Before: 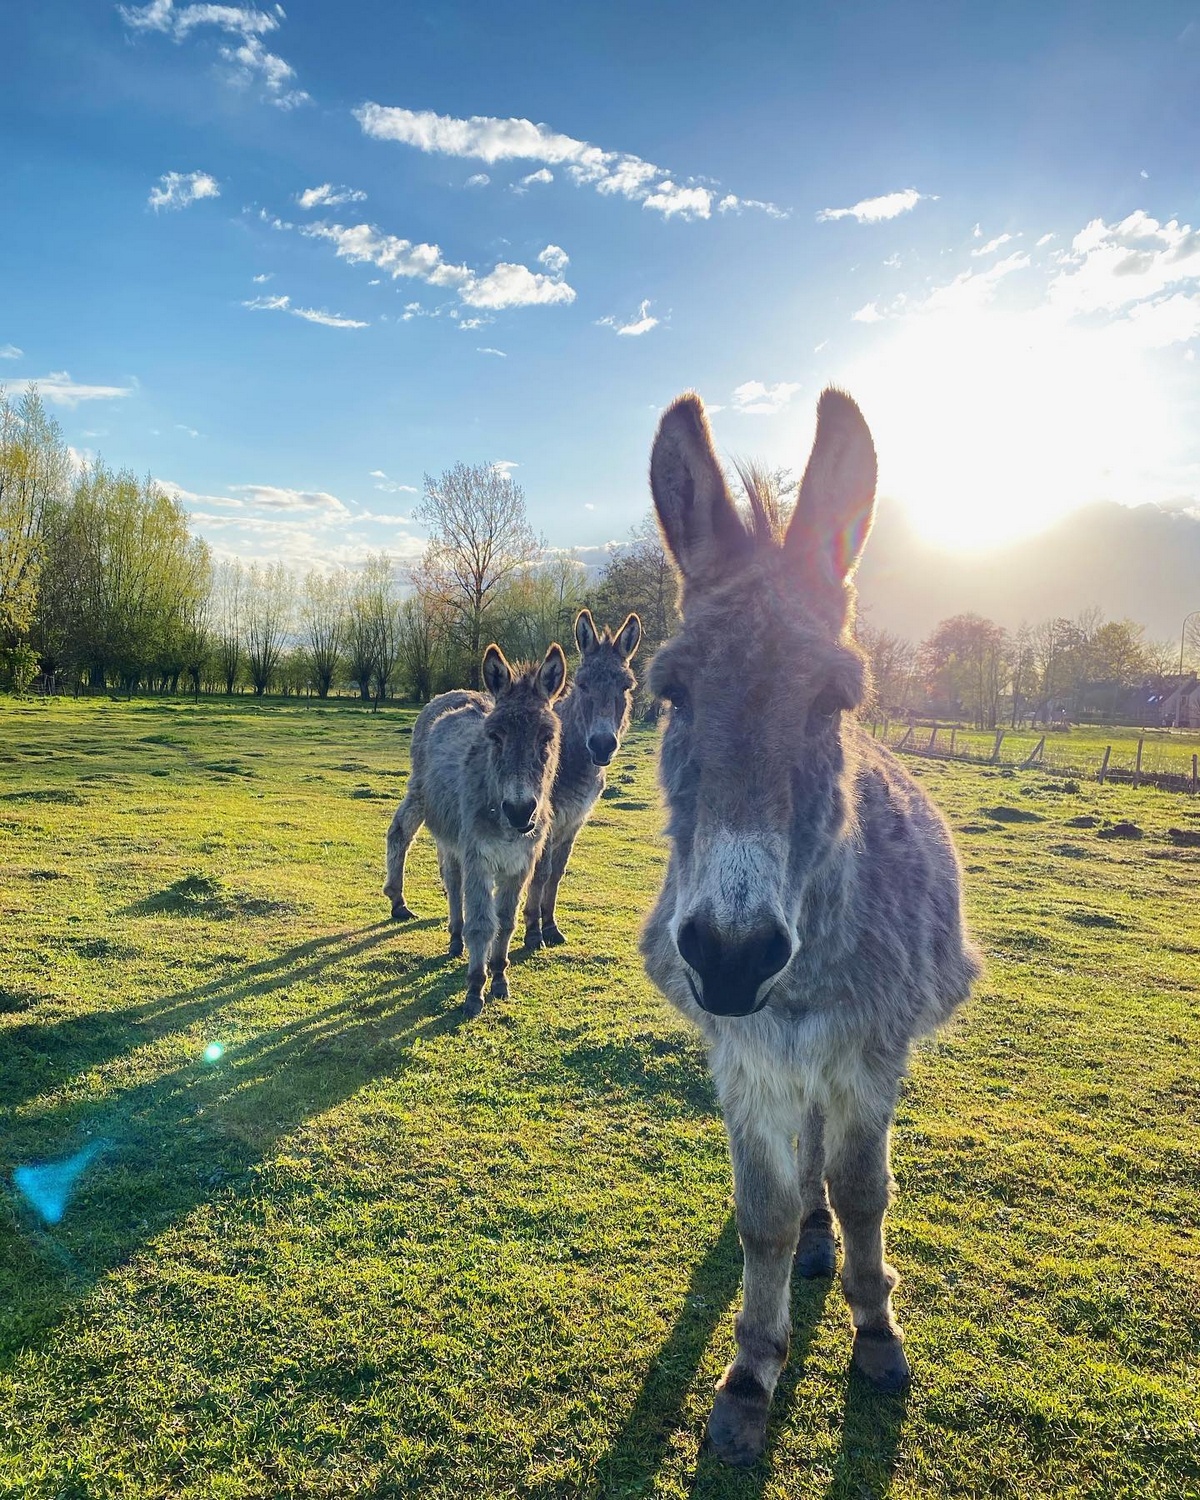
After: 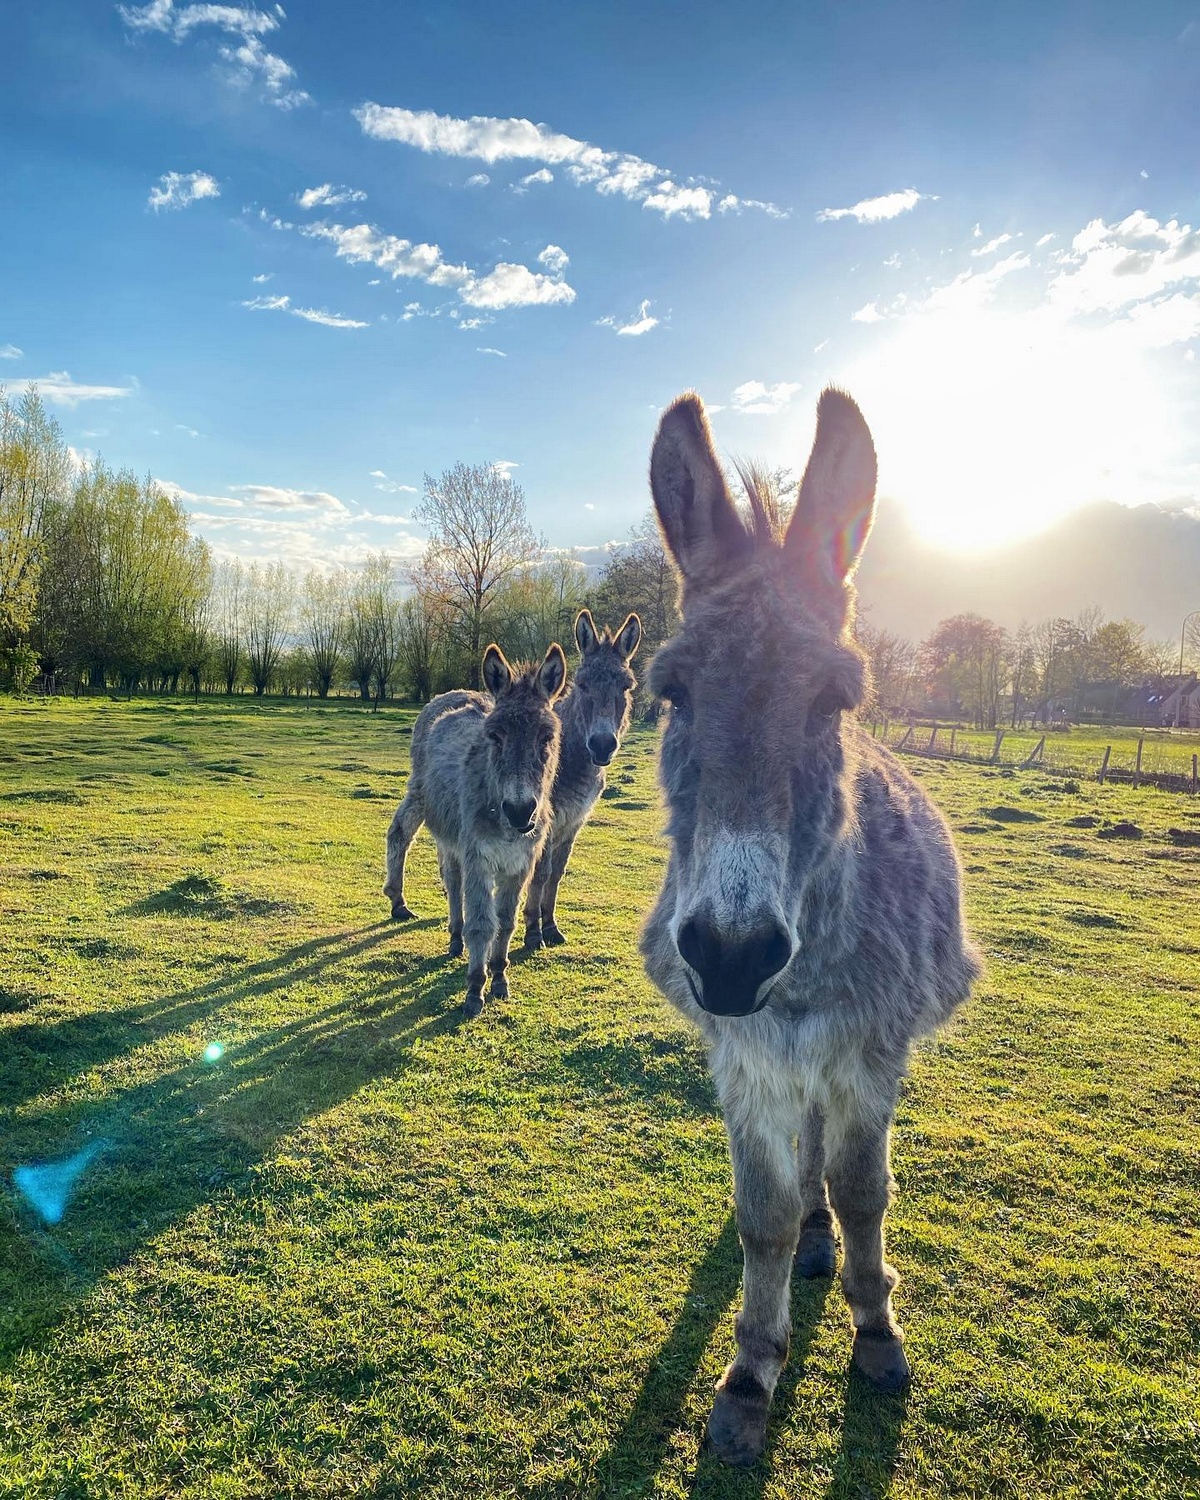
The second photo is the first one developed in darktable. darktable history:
local contrast: highlights 101%, shadows 102%, detail 119%, midtone range 0.2
